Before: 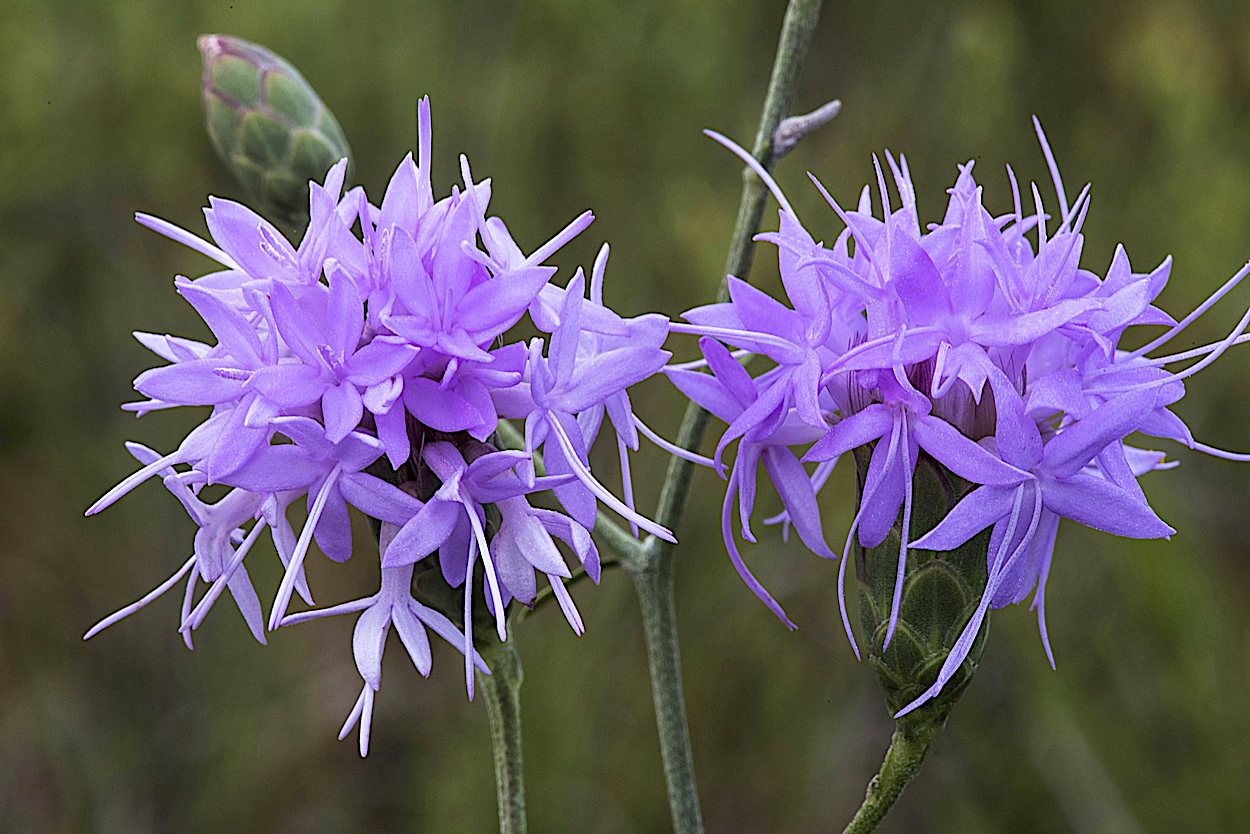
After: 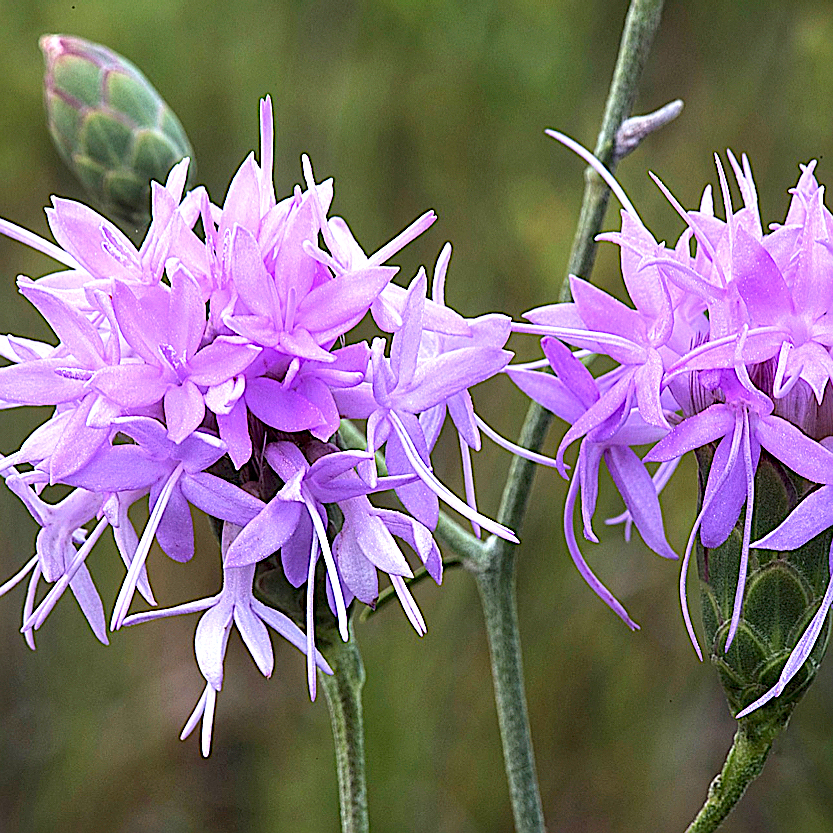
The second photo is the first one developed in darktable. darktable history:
sharpen: on, module defaults
crop and rotate: left 12.673%, right 20.66%
exposure: exposure 0.6 EV, compensate highlight preservation false
